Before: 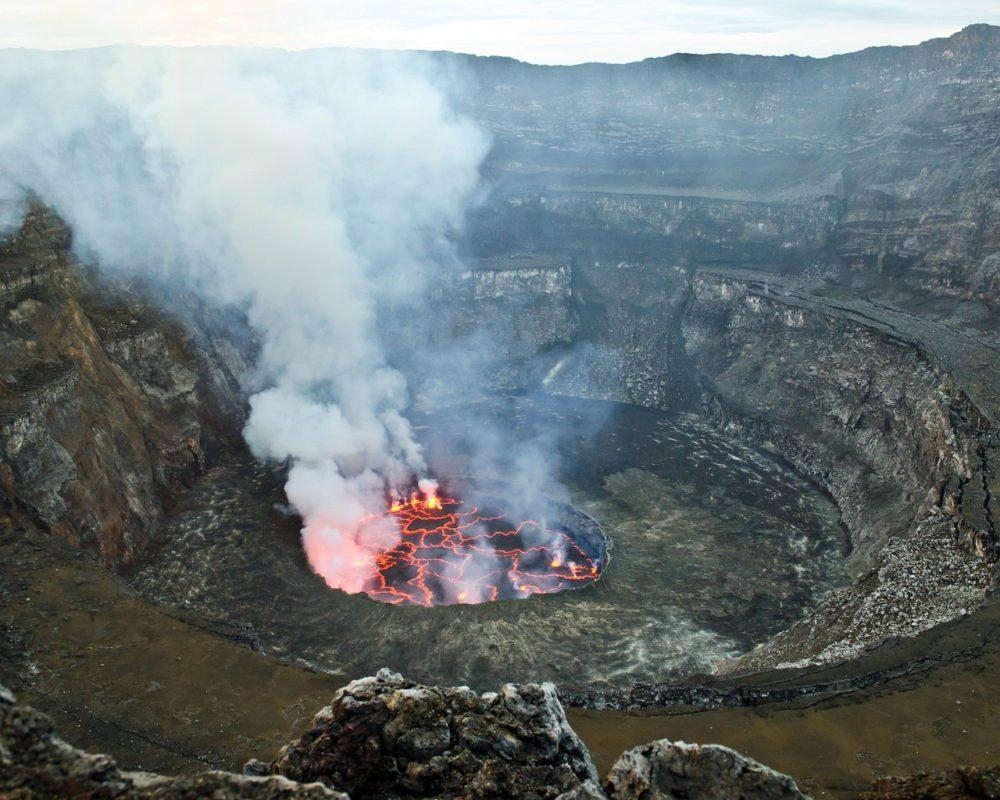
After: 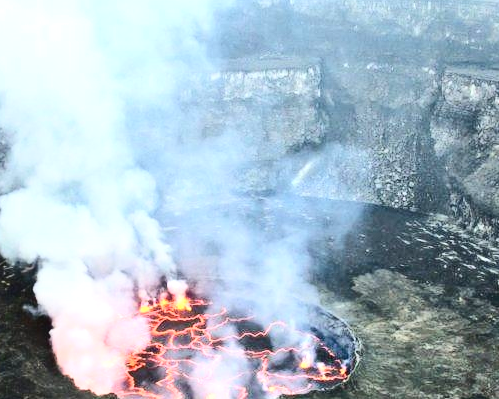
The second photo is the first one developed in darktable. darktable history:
crop: left 25.196%, top 24.925%, right 24.877%, bottom 25.175%
tone curve: curves: ch0 [(0, 0) (0.003, 0.012) (0.011, 0.02) (0.025, 0.032) (0.044, 0.046) (0.069, 0.06) (0.1, 0.09) (0.136, 0.133) (0.177, 0.182) (0.224, 0.247) (0.277, 0.316) (0.335, 0.396) (0.399, 0.48) (0.468, 0.568) (0.543, 0.646) (0.623, 0.717) (0.709, 0.777) (0.801, 0.846) (0.898, 0.912) (1, 1)], color space Lab, independent channels, preserve colors none
exposure: exposure 0.755 EV, compensate highlight preservation false
contrast brightness saturation: contrast 0.293
